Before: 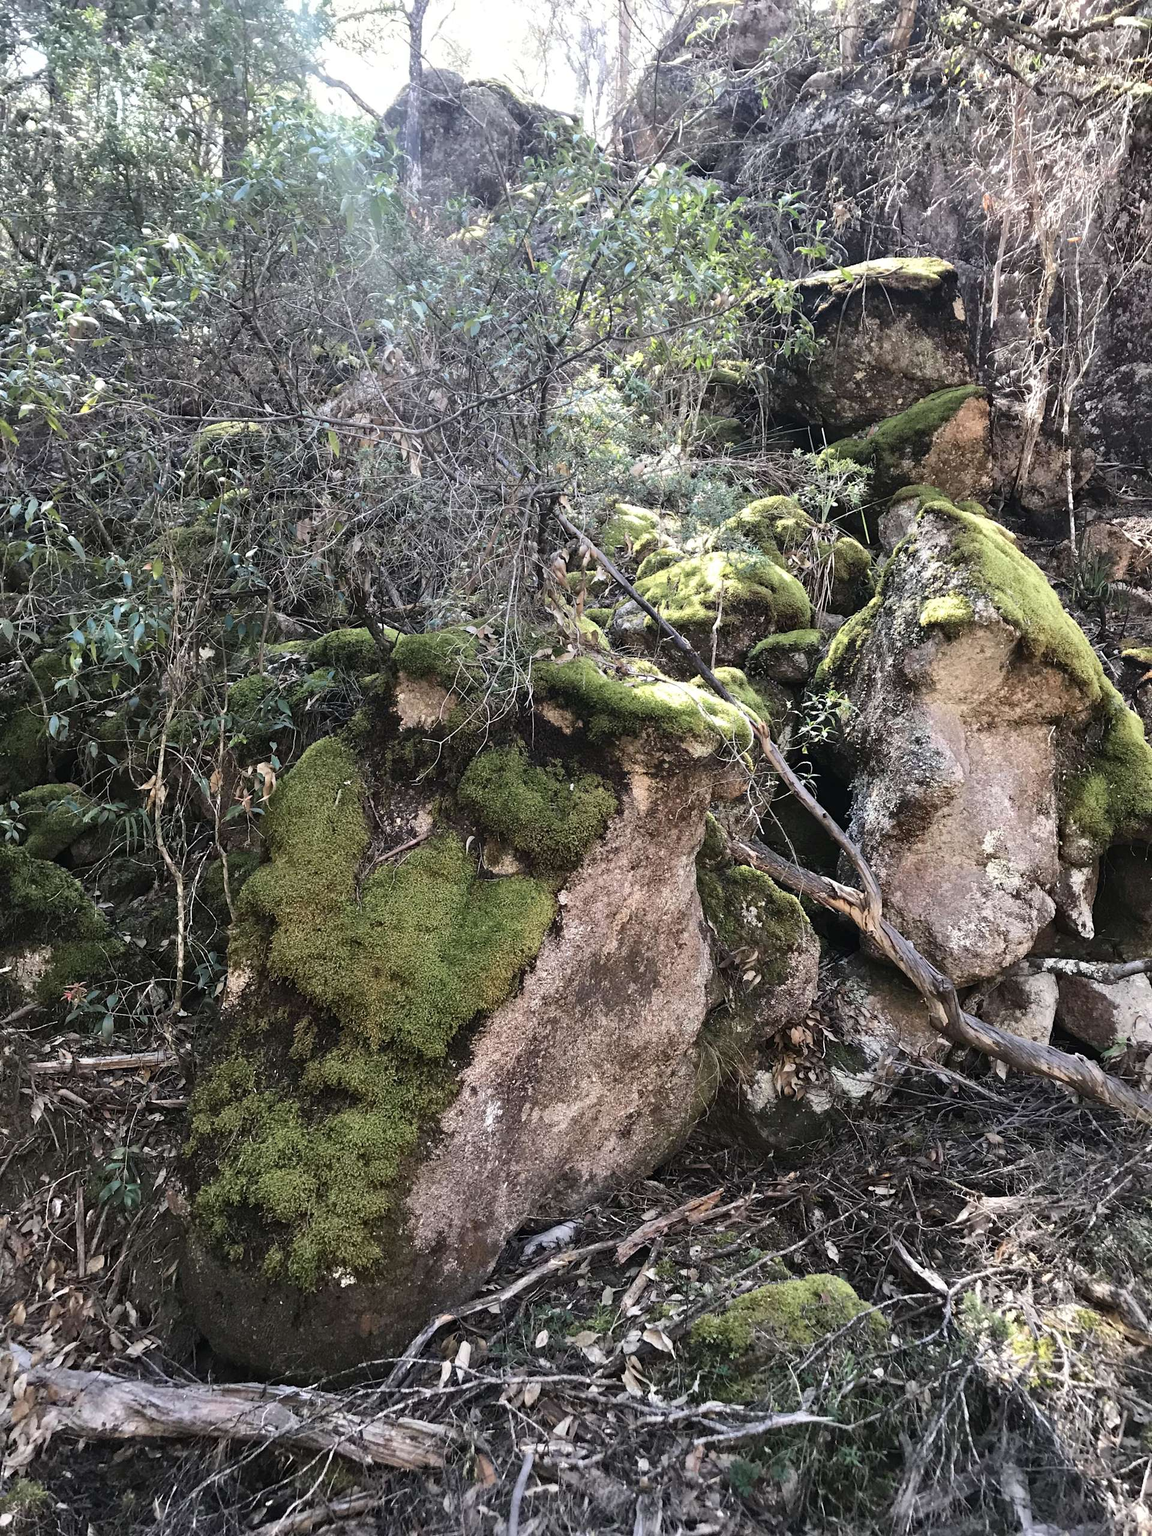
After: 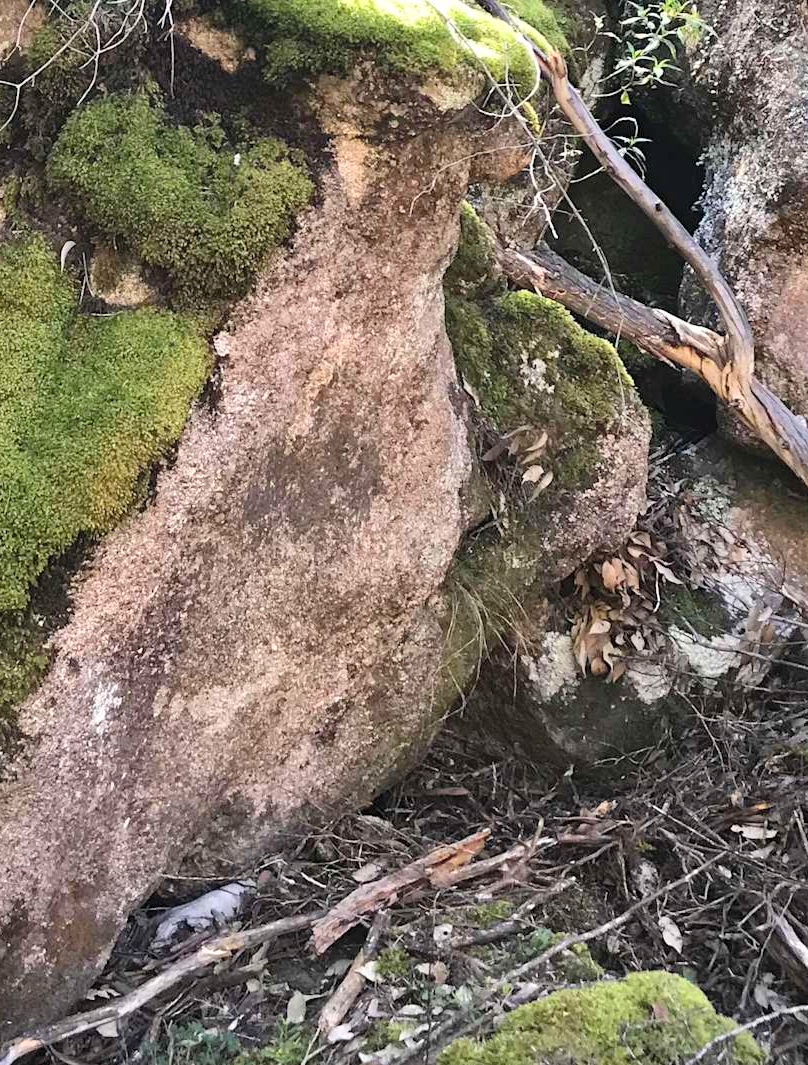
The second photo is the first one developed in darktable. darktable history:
contrast brightness saturation: contrast 0.07, brightness 0.173, saturation 0.403
crop: left 37.324%, top 45.01%, right 20.541%, bottom 13.387%
